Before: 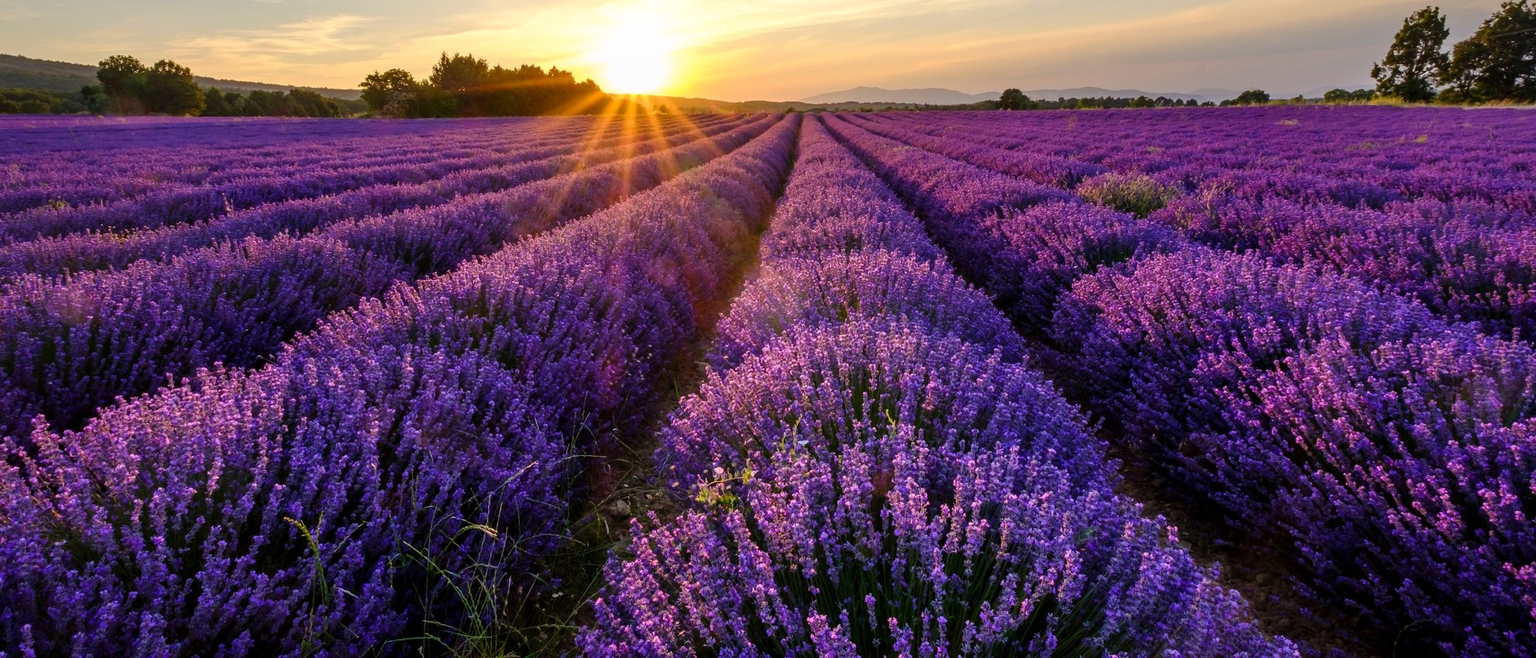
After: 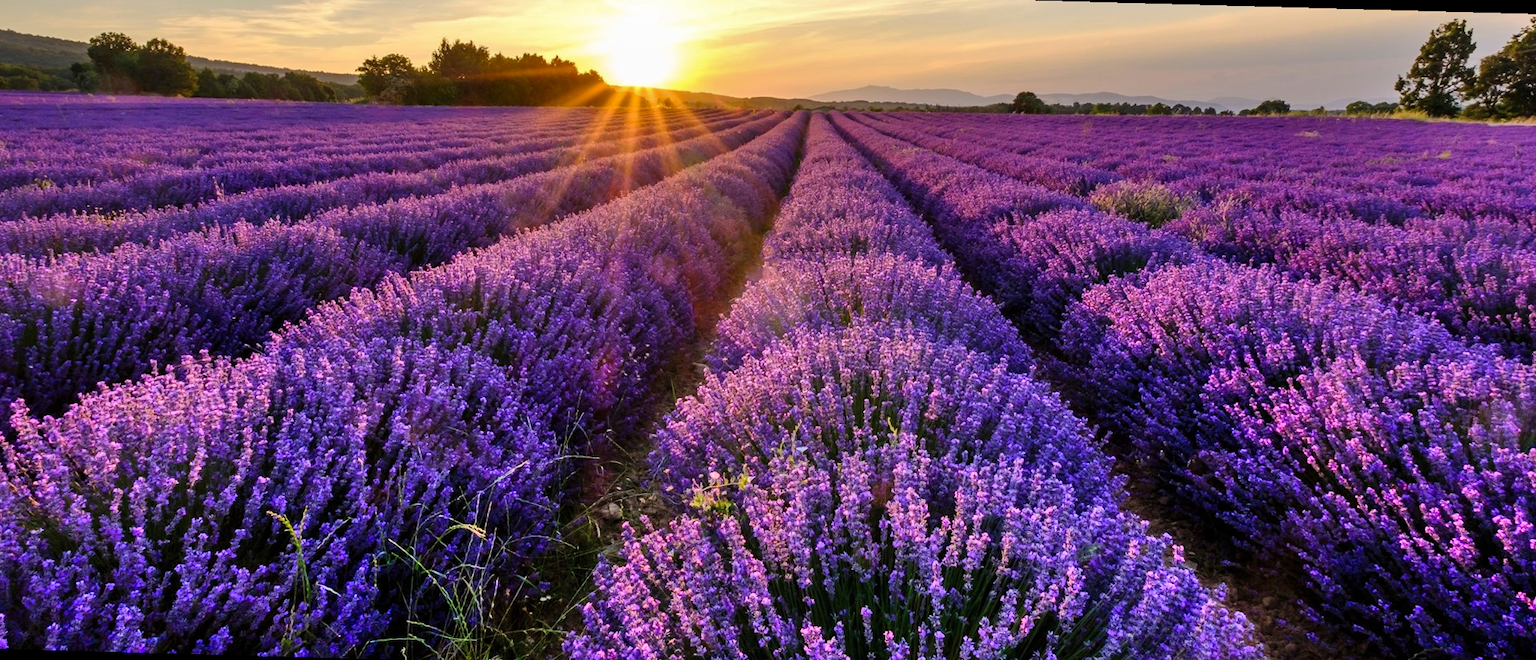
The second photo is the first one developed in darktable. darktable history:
rotate and perspective: rotation 1.57°, crop left 0.018, crop right 0.982, crop top 0.039, crop bottom 0.961
shadows and highlights: low approximation 0.01, soften with gaussian
crop: top 0.05%, bottom 0.098%
